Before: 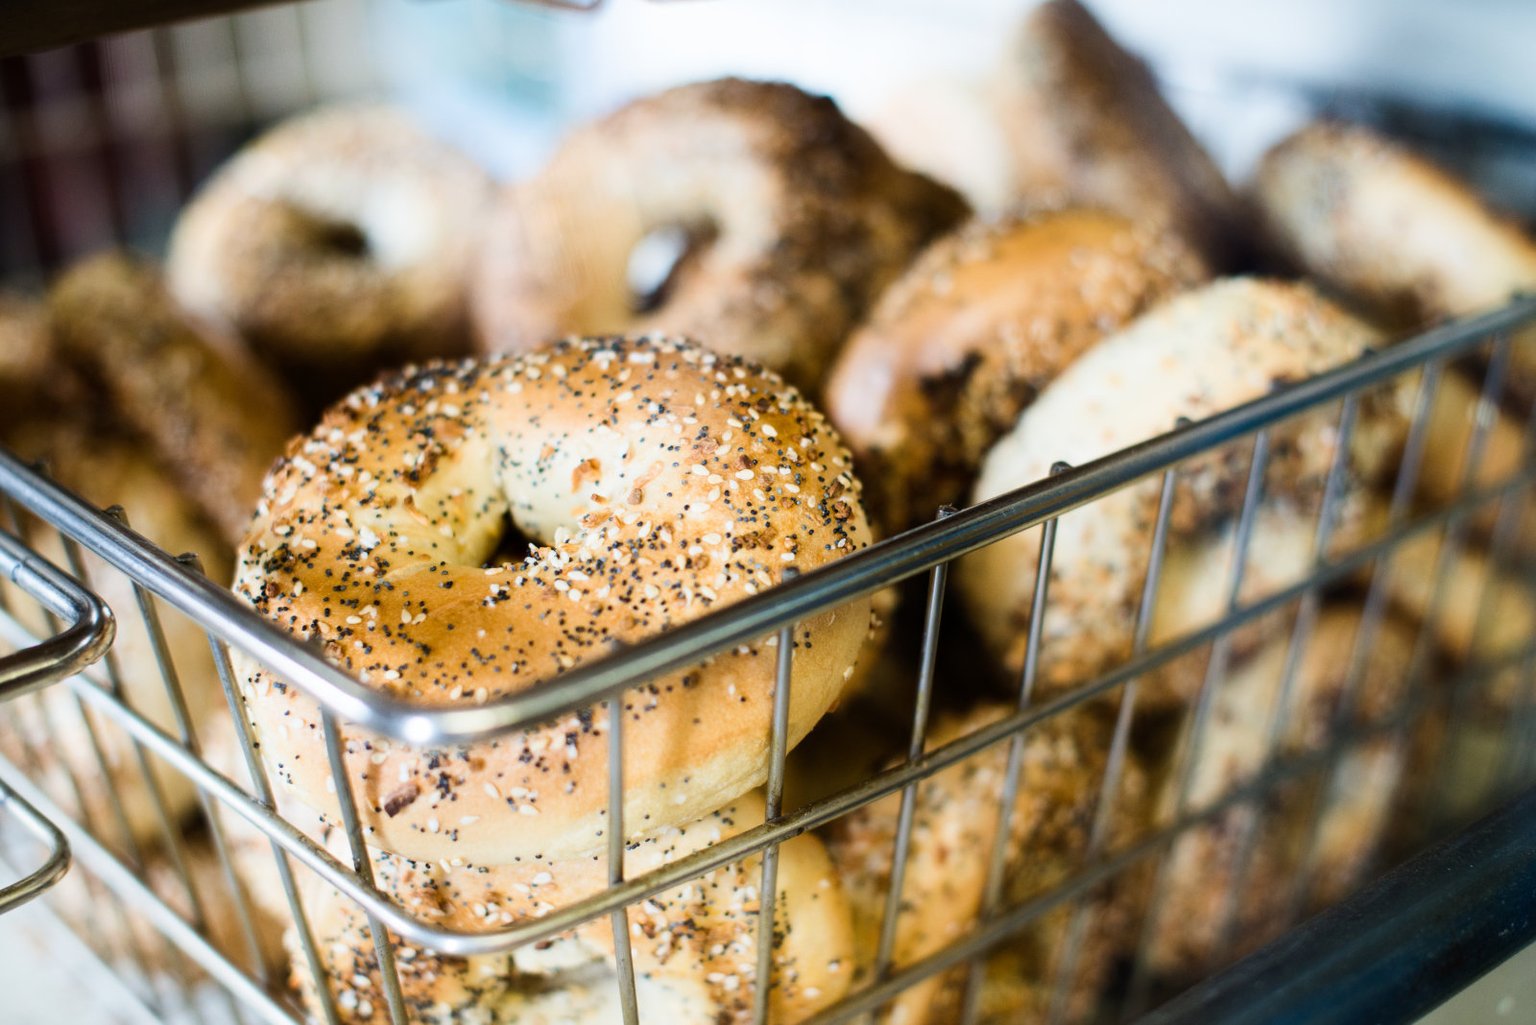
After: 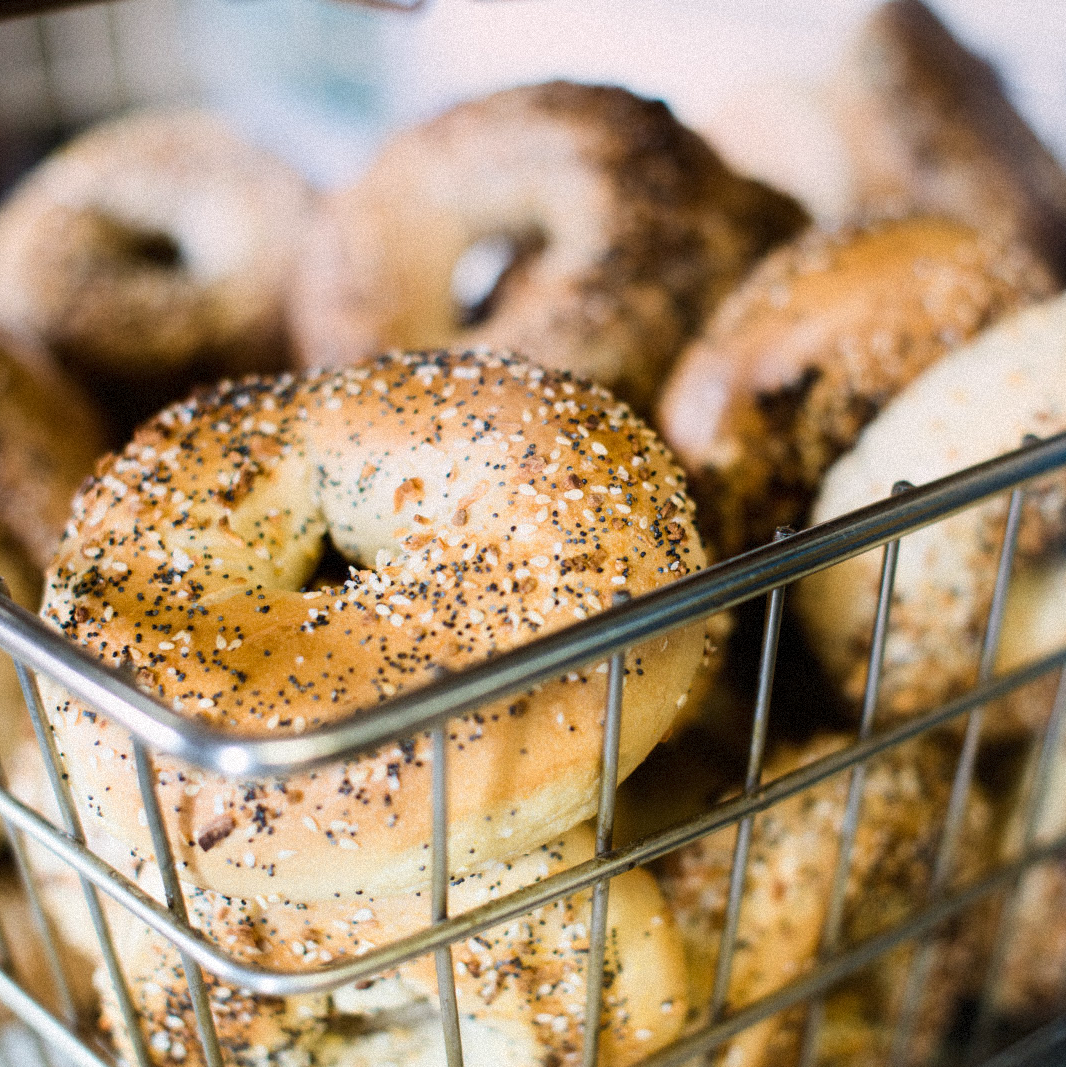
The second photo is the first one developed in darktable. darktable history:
graduated density: density 0.38 EV, hardness 21%, rotation -6.11°, saturation 32%
crop and rotate: left 12.673%, right 20.66%
grain: mid-tones bias 0%
